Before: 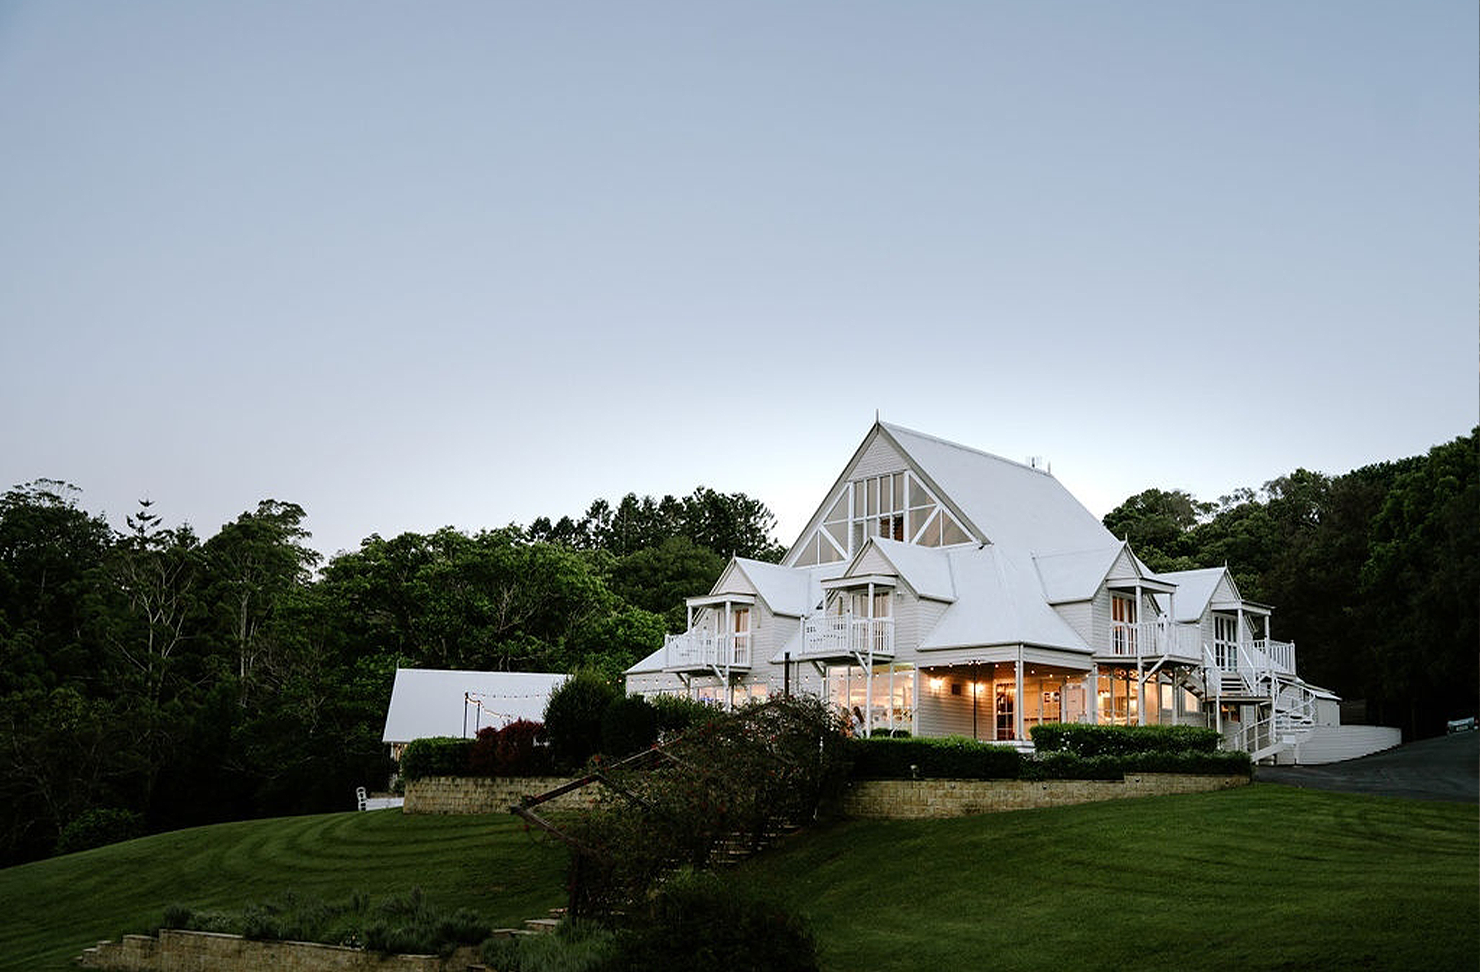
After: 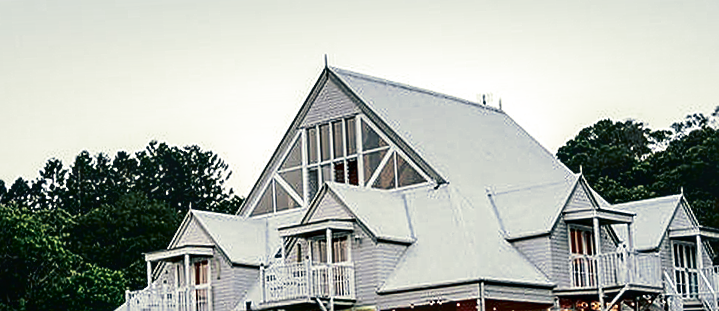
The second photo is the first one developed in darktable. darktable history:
split-toning: shadows › hue 216°, shadows › saturation 1, highlights › hue 57.6°, balance -33.4
local contrast: detail 130%
sharpen: on, module defaults
rotate and perspective: rotation -3°, crop left 0.031, crop right 0.968, crop top 0.07, crop bottom 0.93
contrast brightness saturation: contrast 0.22, brightness -0.19, saturation 0.24
crop: left 36.607%, top 34.735%, right 13.146%, bottom 30.611%
